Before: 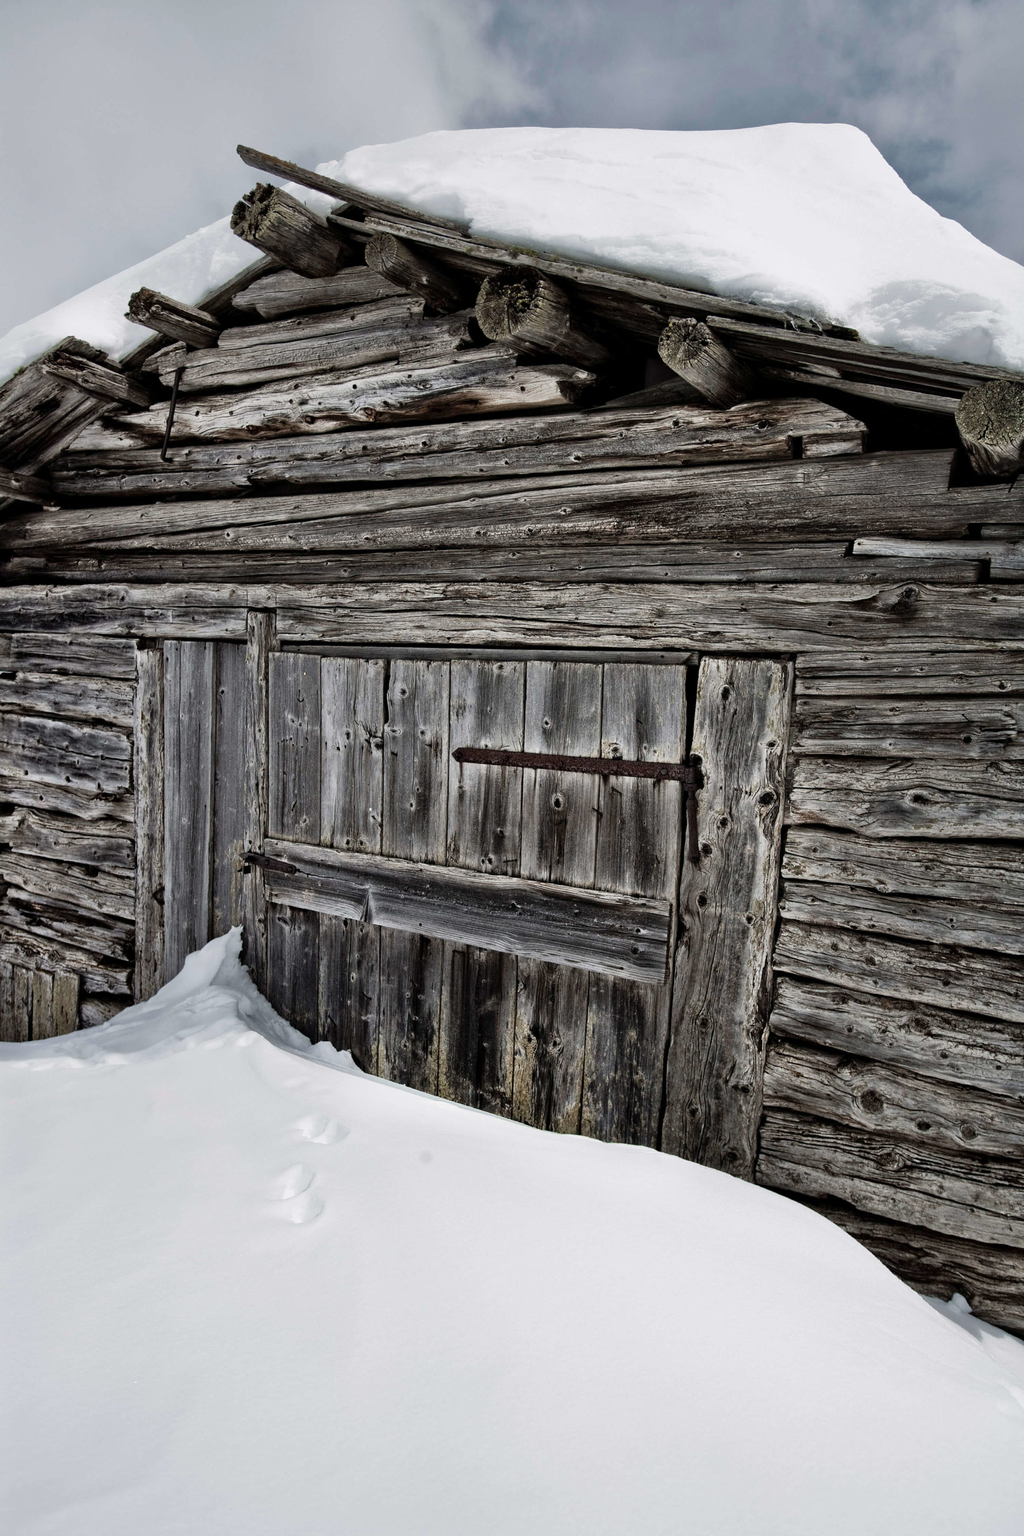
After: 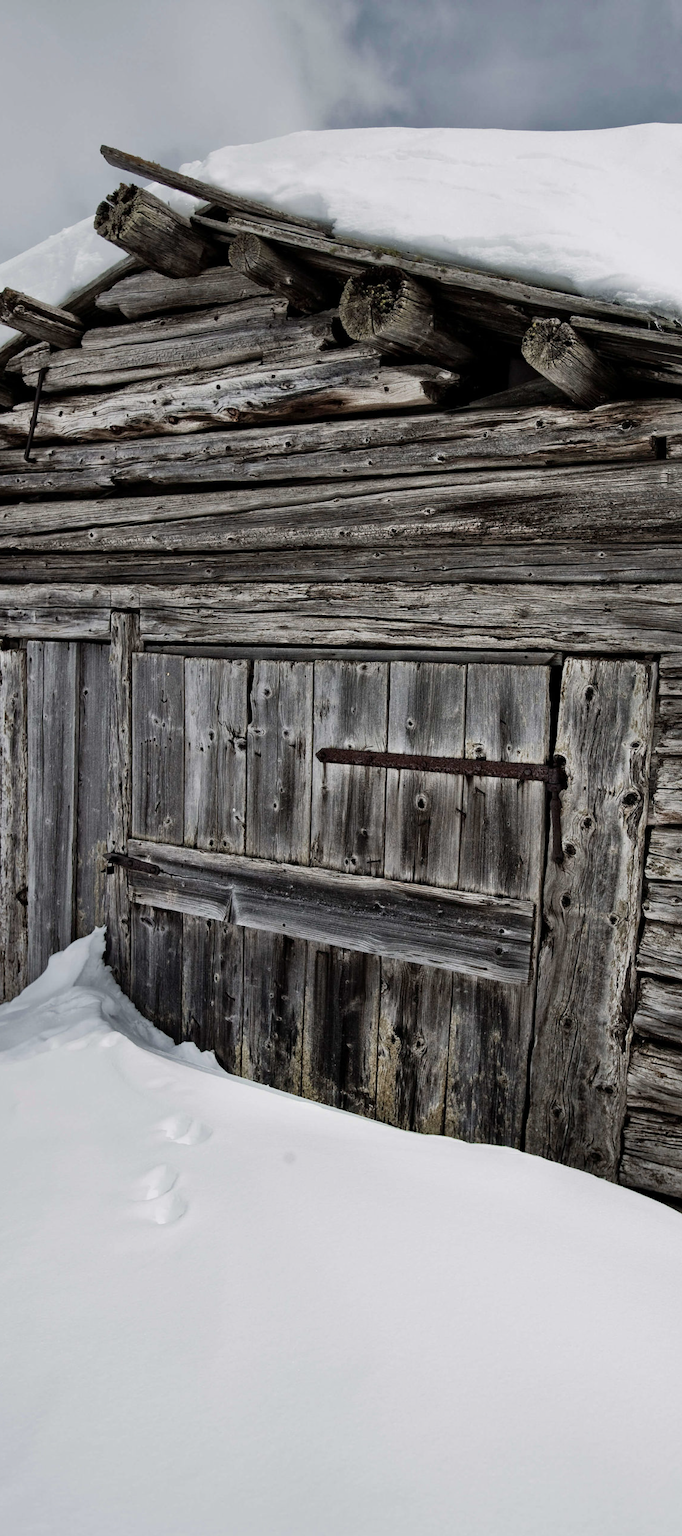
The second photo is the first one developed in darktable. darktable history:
crop and rotate: left 13.409%, right 19.924%
exposure: exposure -0.157 EV, compensate highlight preservation false
